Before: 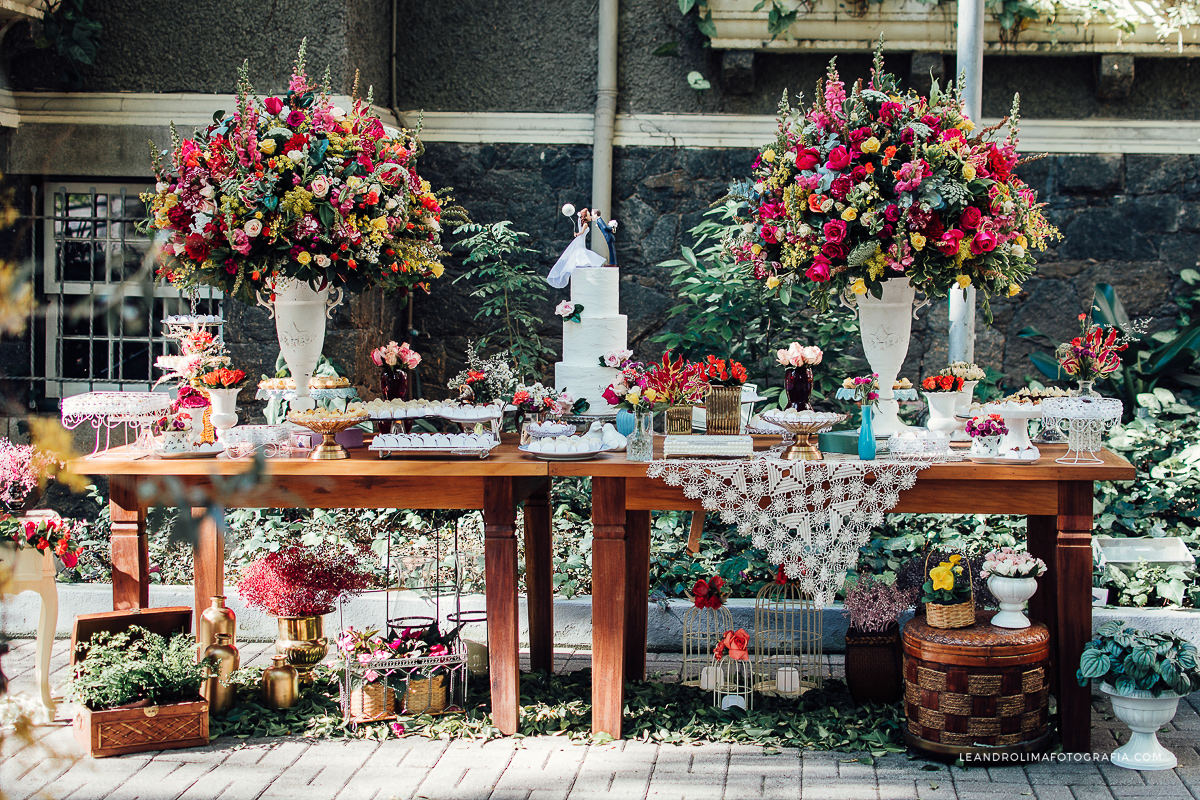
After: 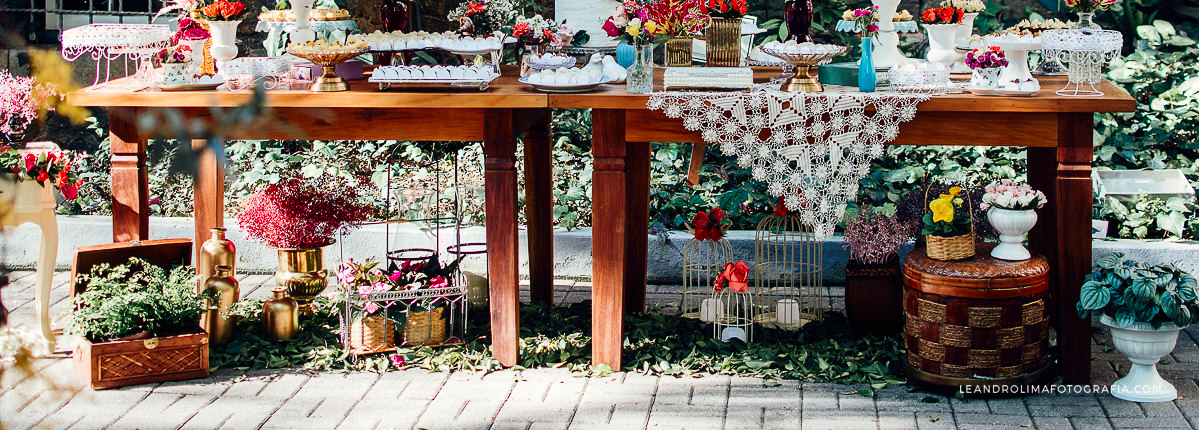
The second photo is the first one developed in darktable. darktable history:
crop and rotate: top 46.237%
contrast brightness saturation: contrast 0.13, brightness -0.05, saturation 0.16
